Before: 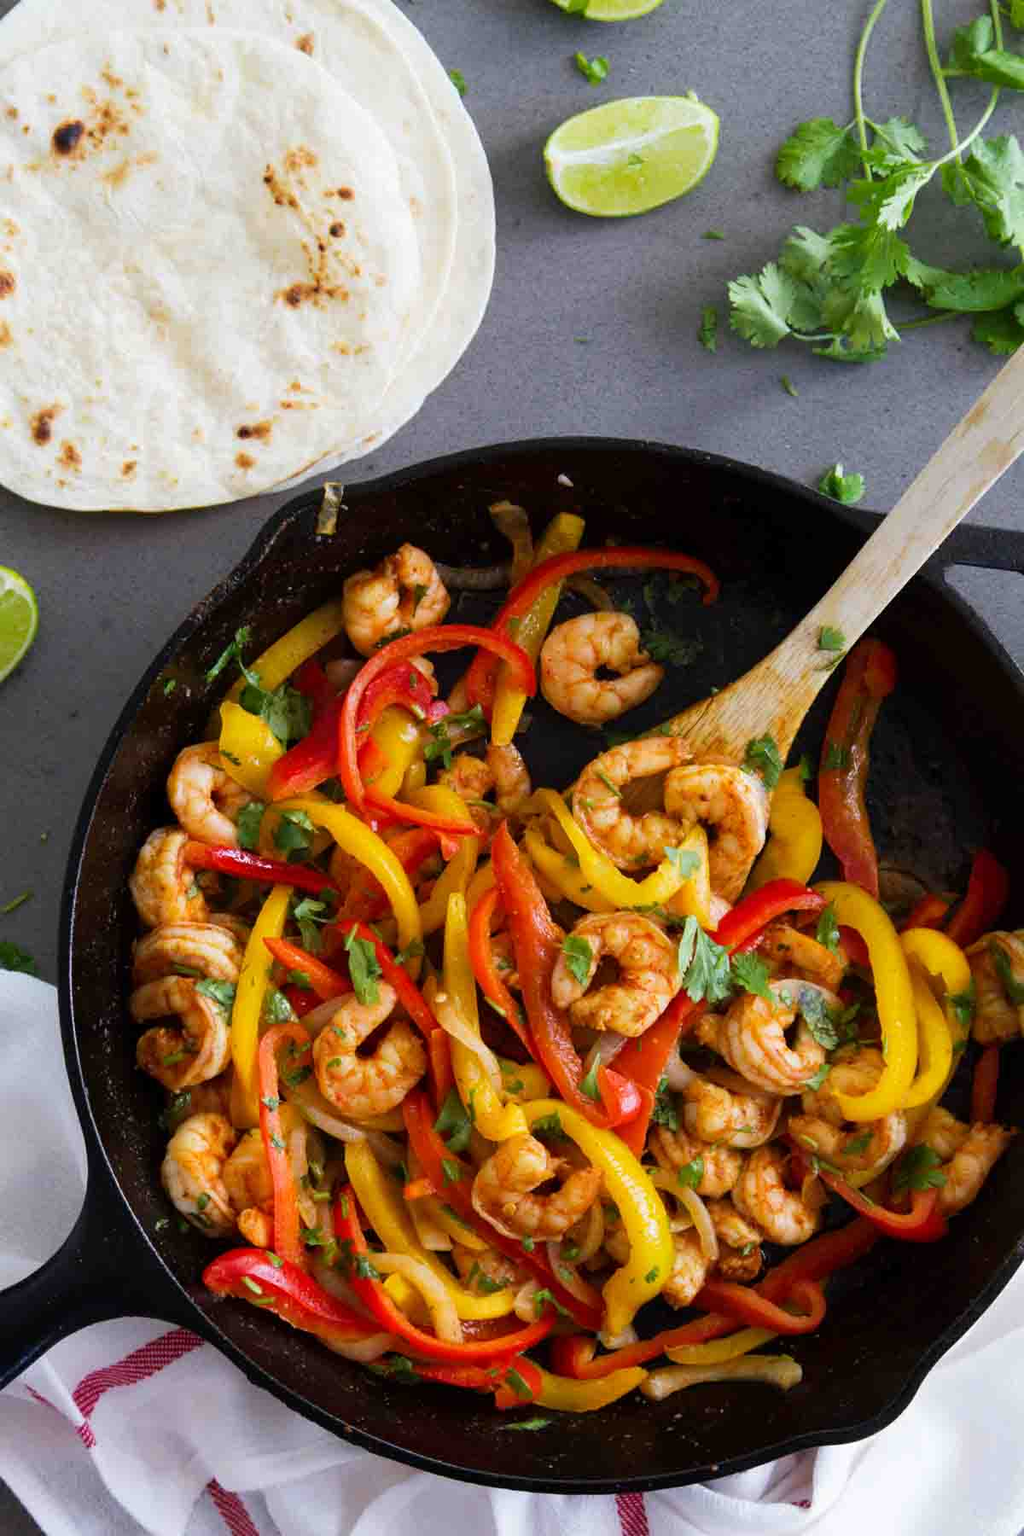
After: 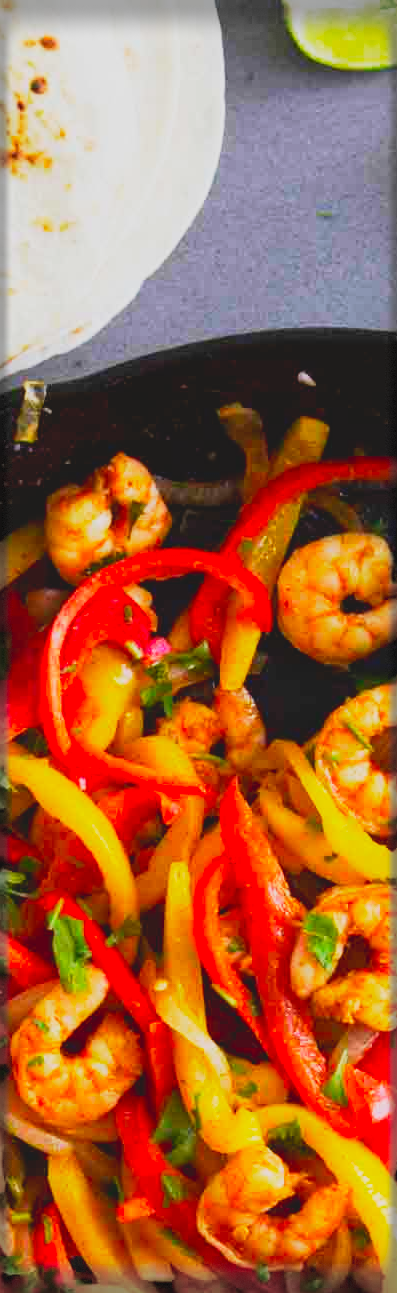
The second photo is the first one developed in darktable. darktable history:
vignetting: fall-off start 93.78%, fall-off radius 5.52%, automatic ratio true, width/height ratio 1.33, shape 0.05, dithering 8-bit output
contrast brightness saturation: contrast -0.2, saturation 0.188
crop and rotate: left 29.715%, top 10.267%, right 37.198%, bottom 17.884%
base curve: curves: ch0 [(0, 0) (0.005, 0.002) (0.193, 0.295) (0.399, 0.664) (0.75, 0.928) (1, 1)], preserve colors none
